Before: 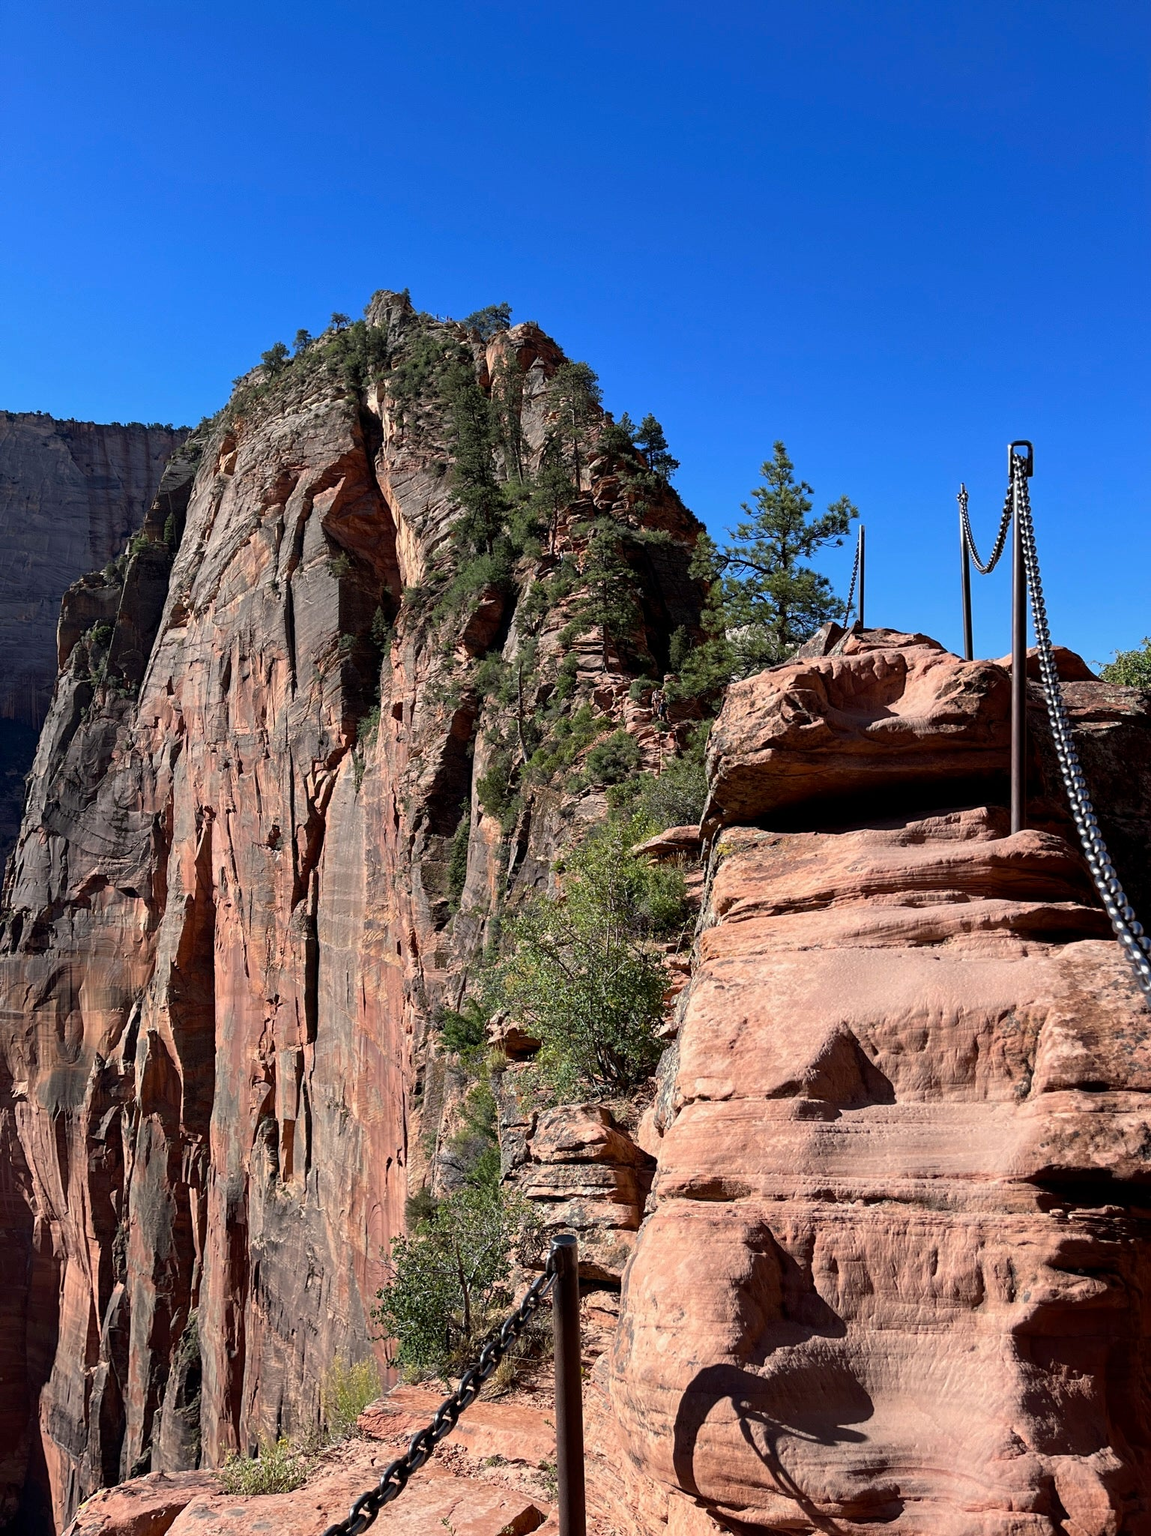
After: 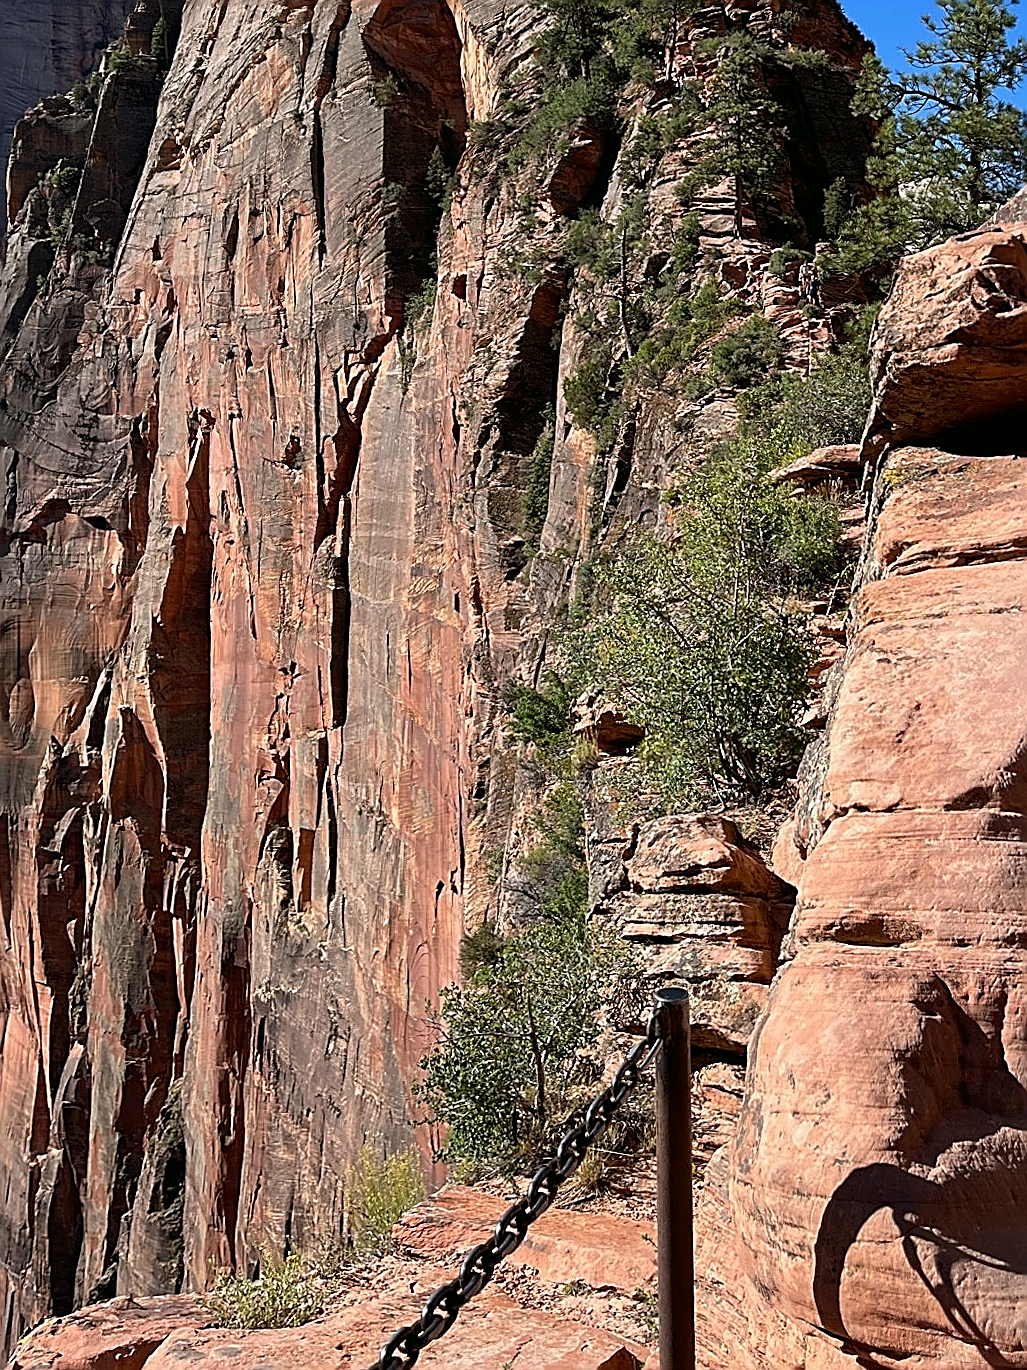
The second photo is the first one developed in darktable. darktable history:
sharpen: radius 1.685, amount 1.294
color balance: mode lift, gamma, gain (sRGB), lift [1, 0.99, 1.01, 0.992], gamma [1, 1.037, 0.974, 0.963]
crop and rotate: angle -0.82°, left 3.85%, top 31.828%, right 27.992%
